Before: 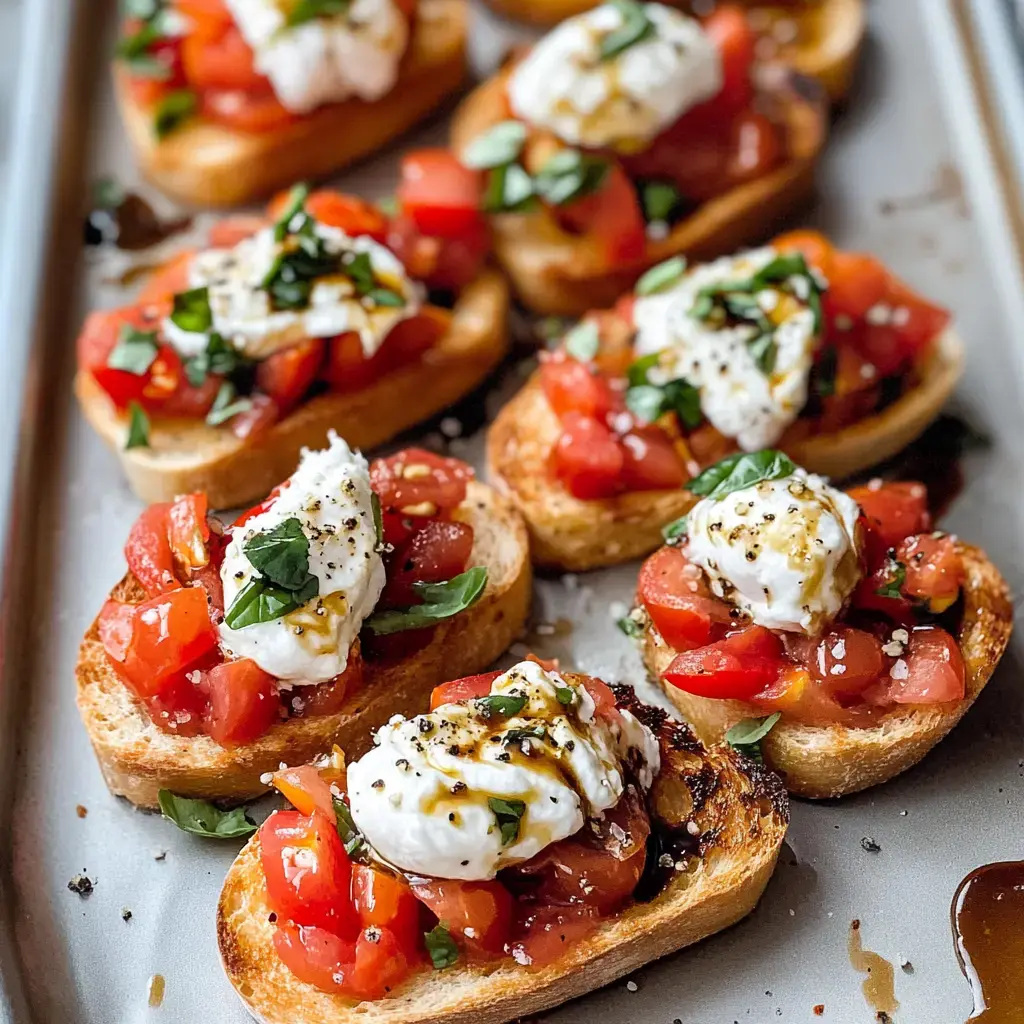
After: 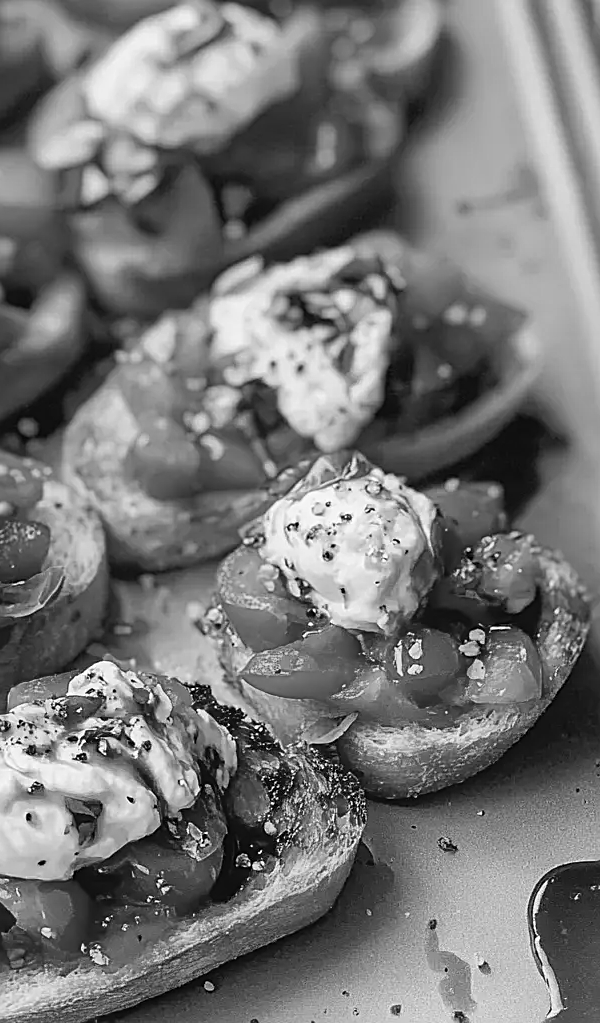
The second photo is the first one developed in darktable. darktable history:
crop: left 41.402%
exposure: exposure 0.02 EV, compensate highlight preservation false
contrast equalizer: y [[0.439, 0.44, 0.442, 0.457, 0.493, 0.498], [0.5 ×6], [0.5 ×6], [0 ×6], [0 ×6]], mix 0.59
monochrome: a -6.99, b 35.61, size 1.4
shadows and highlights: soften with gaussian
white balance: emerald 1
sharpen: on, module defaults
